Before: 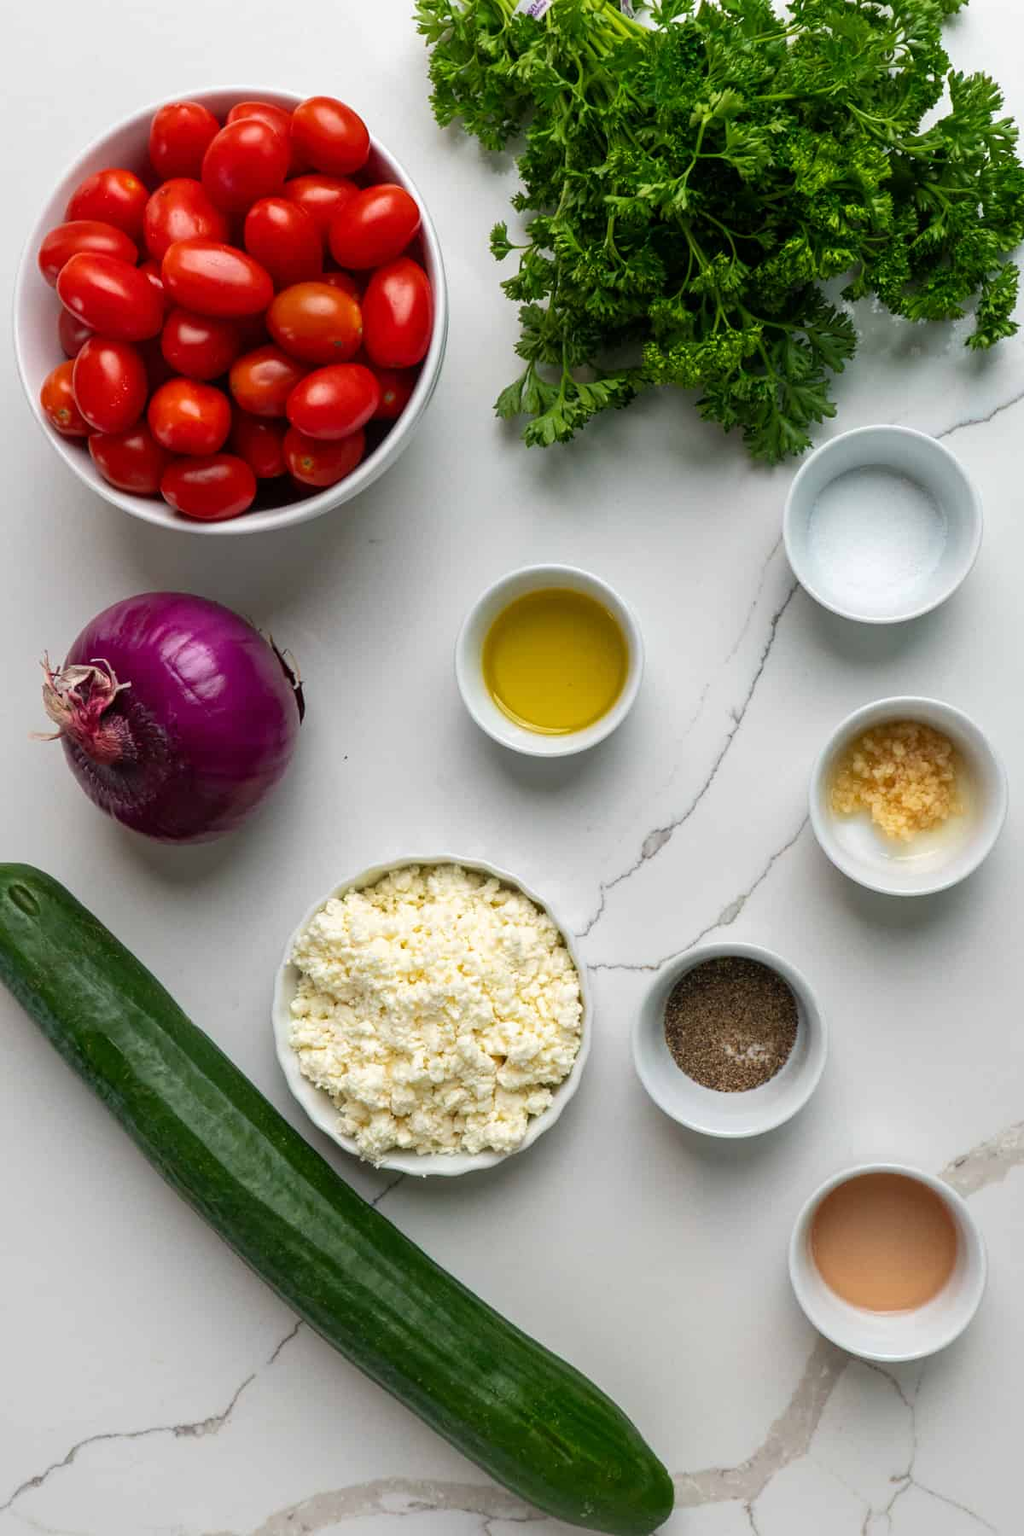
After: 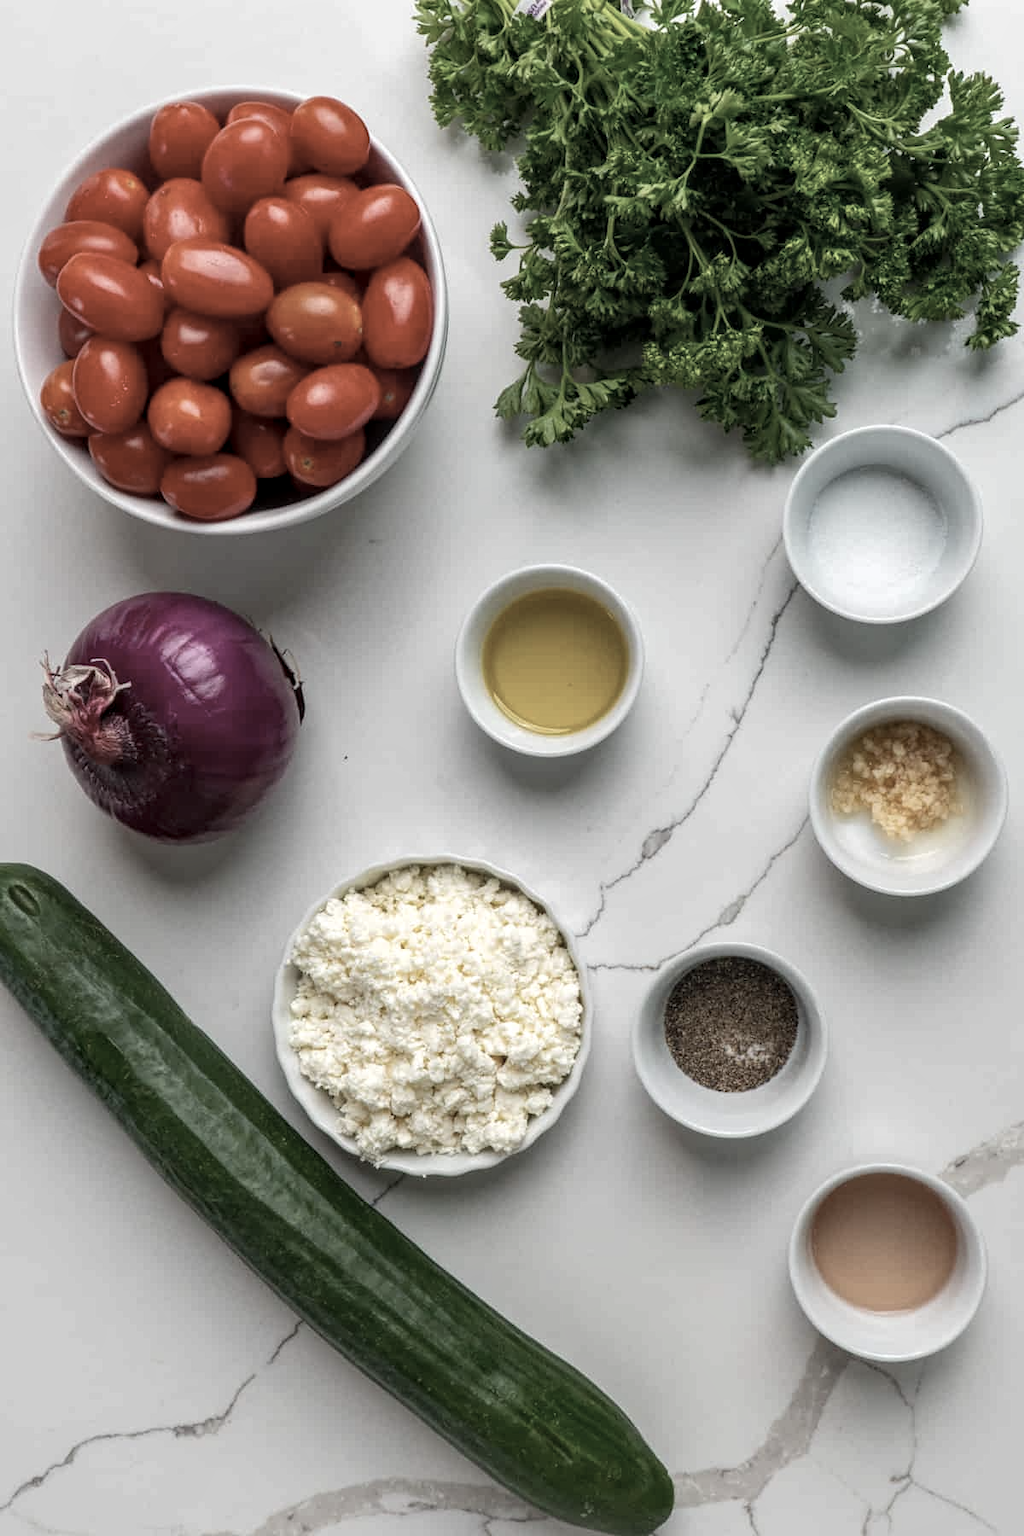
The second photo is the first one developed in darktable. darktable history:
color correction: saturation 0.5
local contrast: on, module defaults
